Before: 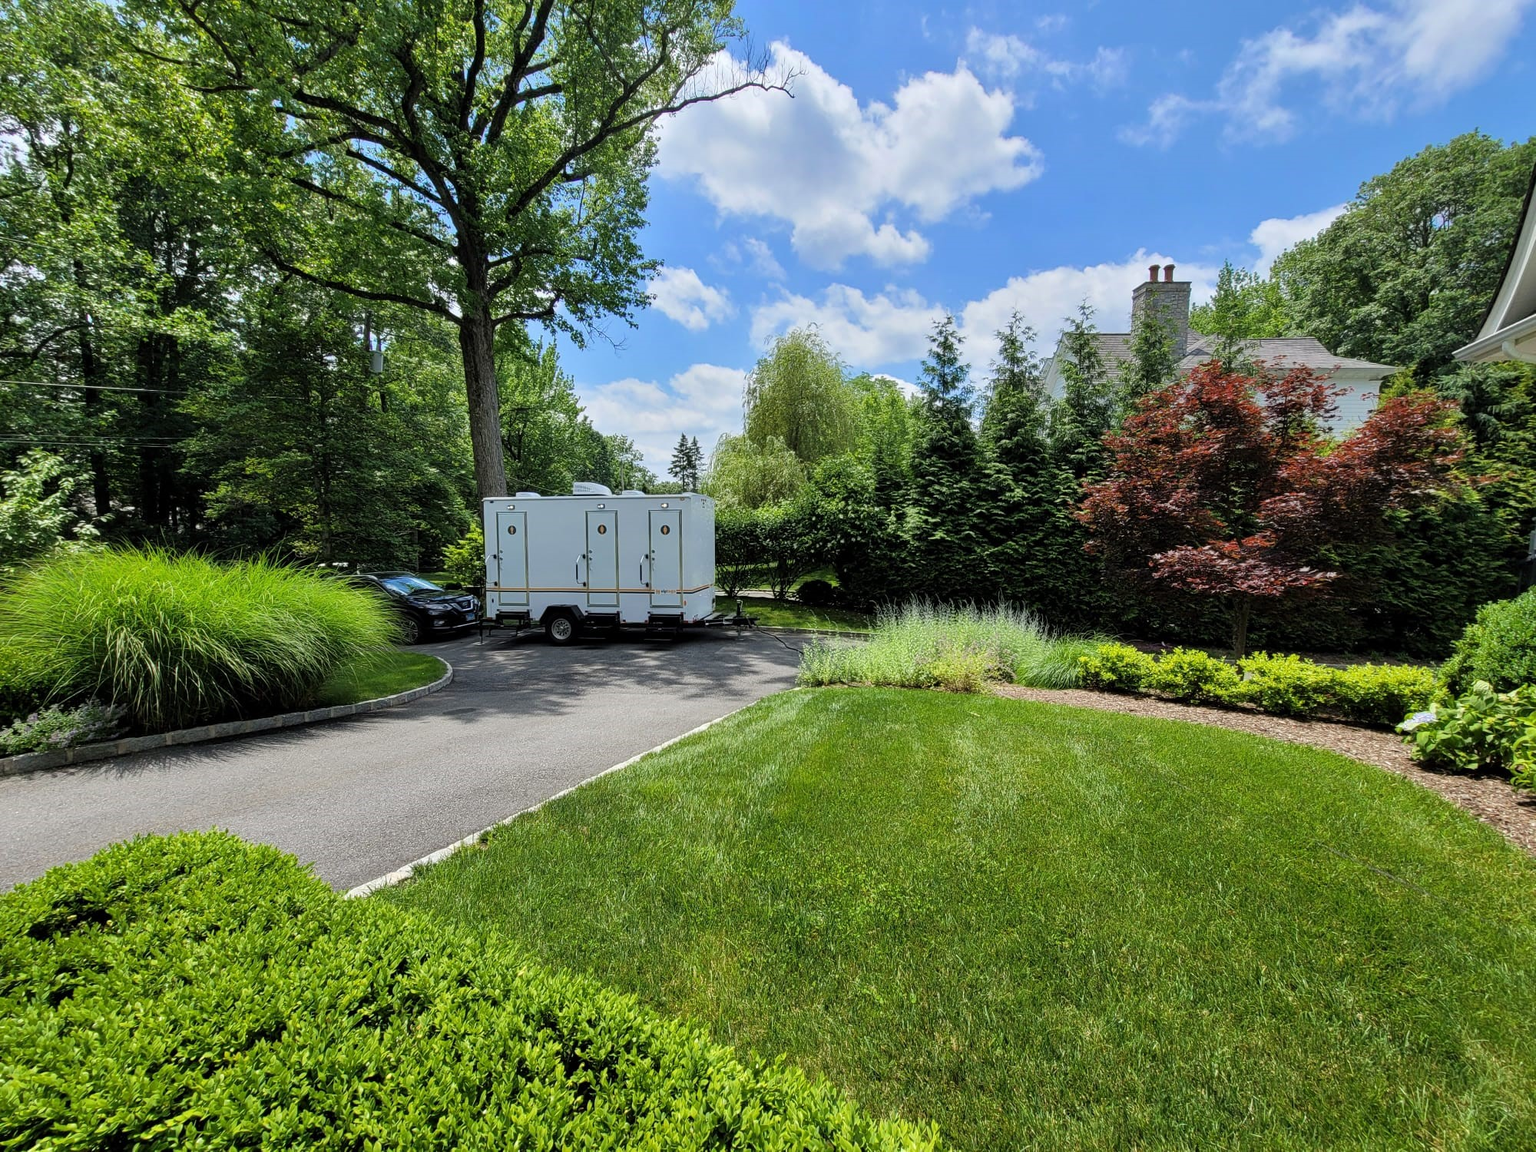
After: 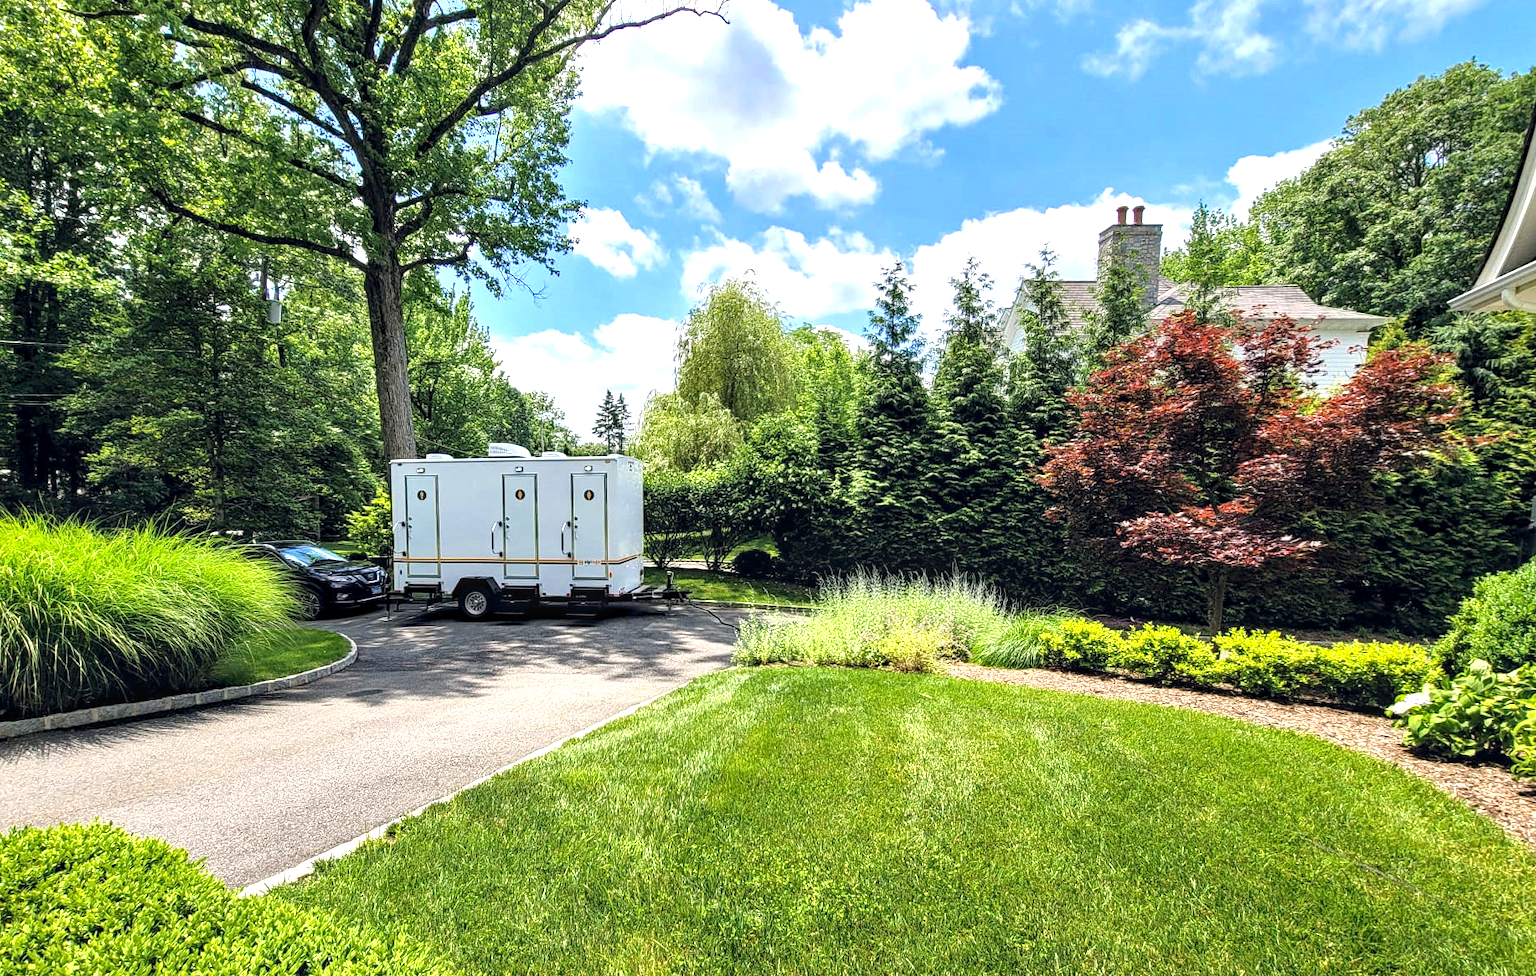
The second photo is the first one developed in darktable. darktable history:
exposure: black level correction 0, exposure 1 EV, compensate exposure bias true, compensate highlight preservation false
haze removal: compatibility mode true, adaptive false
color balance rgb: shadows lift › hue 87.51°, highlights gain › chroma 1.62%, highlights gain › hue 55.1°, global offset › chroma 0.06%, global offset › hue 253.66°, linear chroma grading › global chroma 0.5%
crop: left 8.155%, top 6.611%, bottom 15.385%
local contrast: detail 130%
